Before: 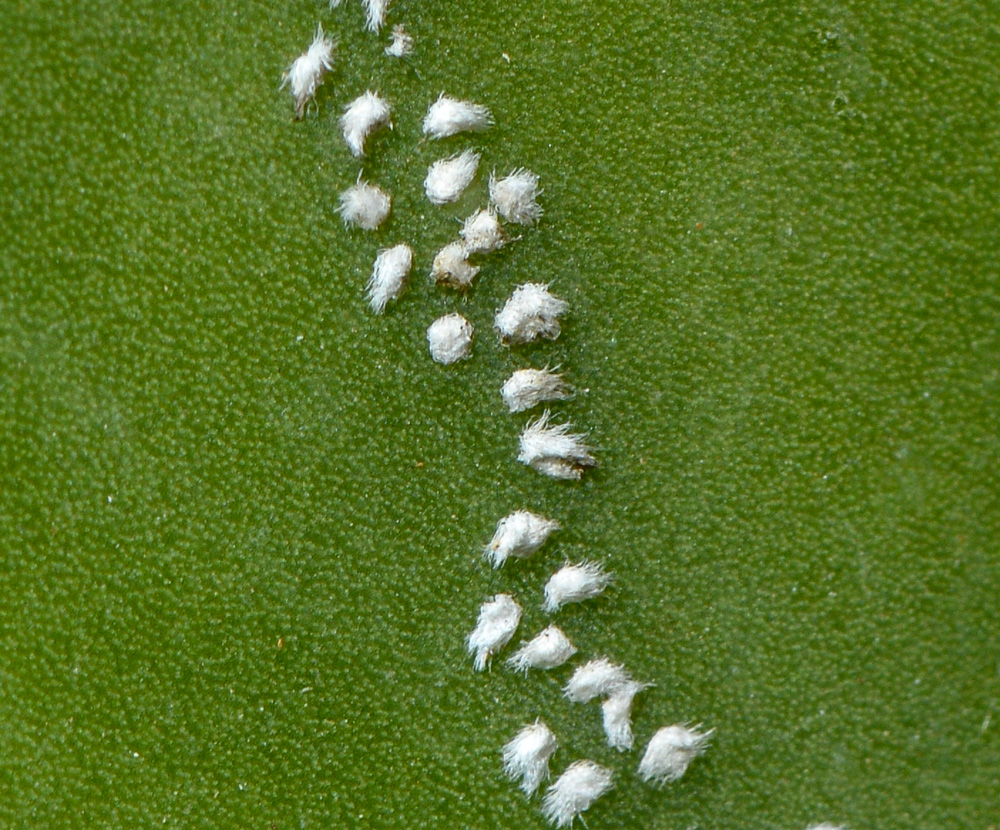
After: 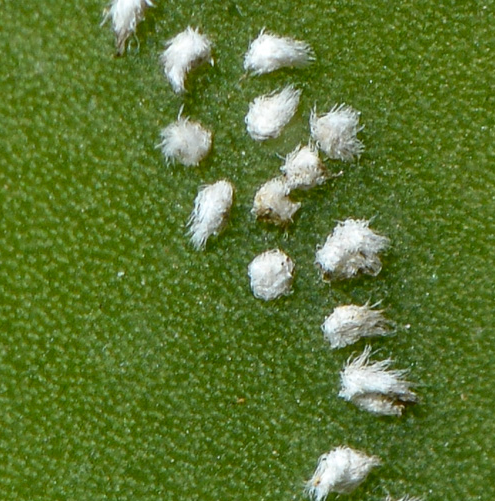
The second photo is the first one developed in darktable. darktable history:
crop: left 17.914%, top 7.773%, right 32.514%, bottom 31.839%
